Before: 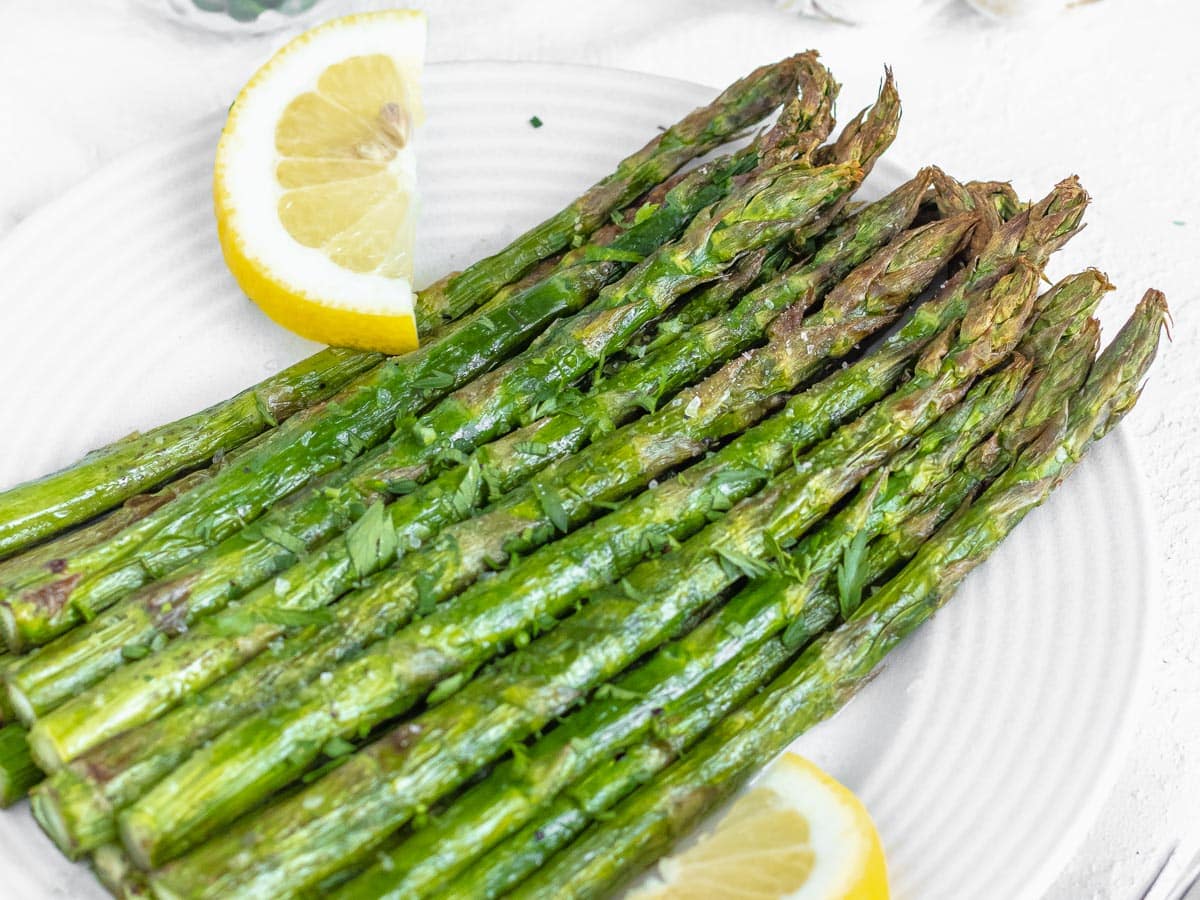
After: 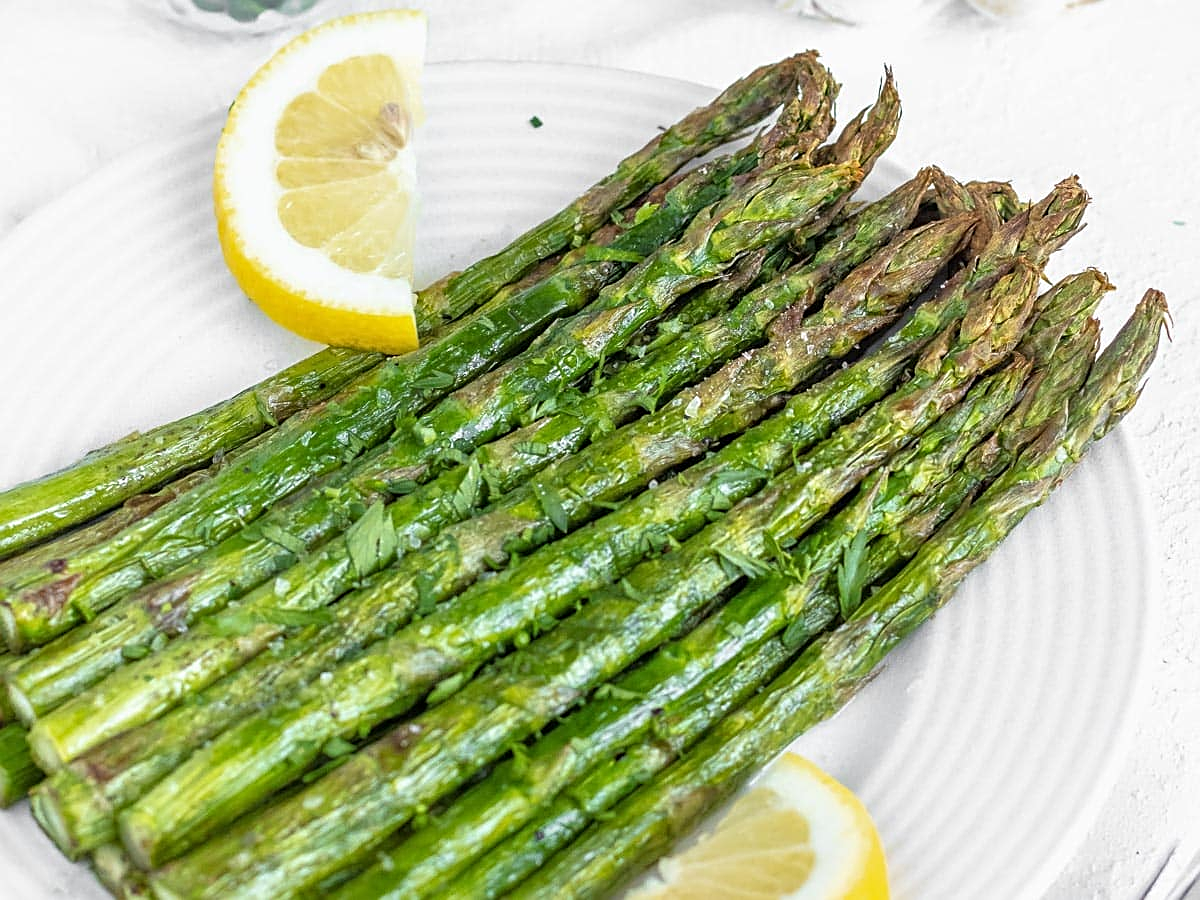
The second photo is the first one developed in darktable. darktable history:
contrast equalizer: octaves 7, y [[0.5, 0.501, 0.525, 0.597, 0.58, 0.514], [0.5 ×6], [0.5 ×6], [0 ×6], [0 ×6]], mix 0.133
sharpen: on, module defaults
